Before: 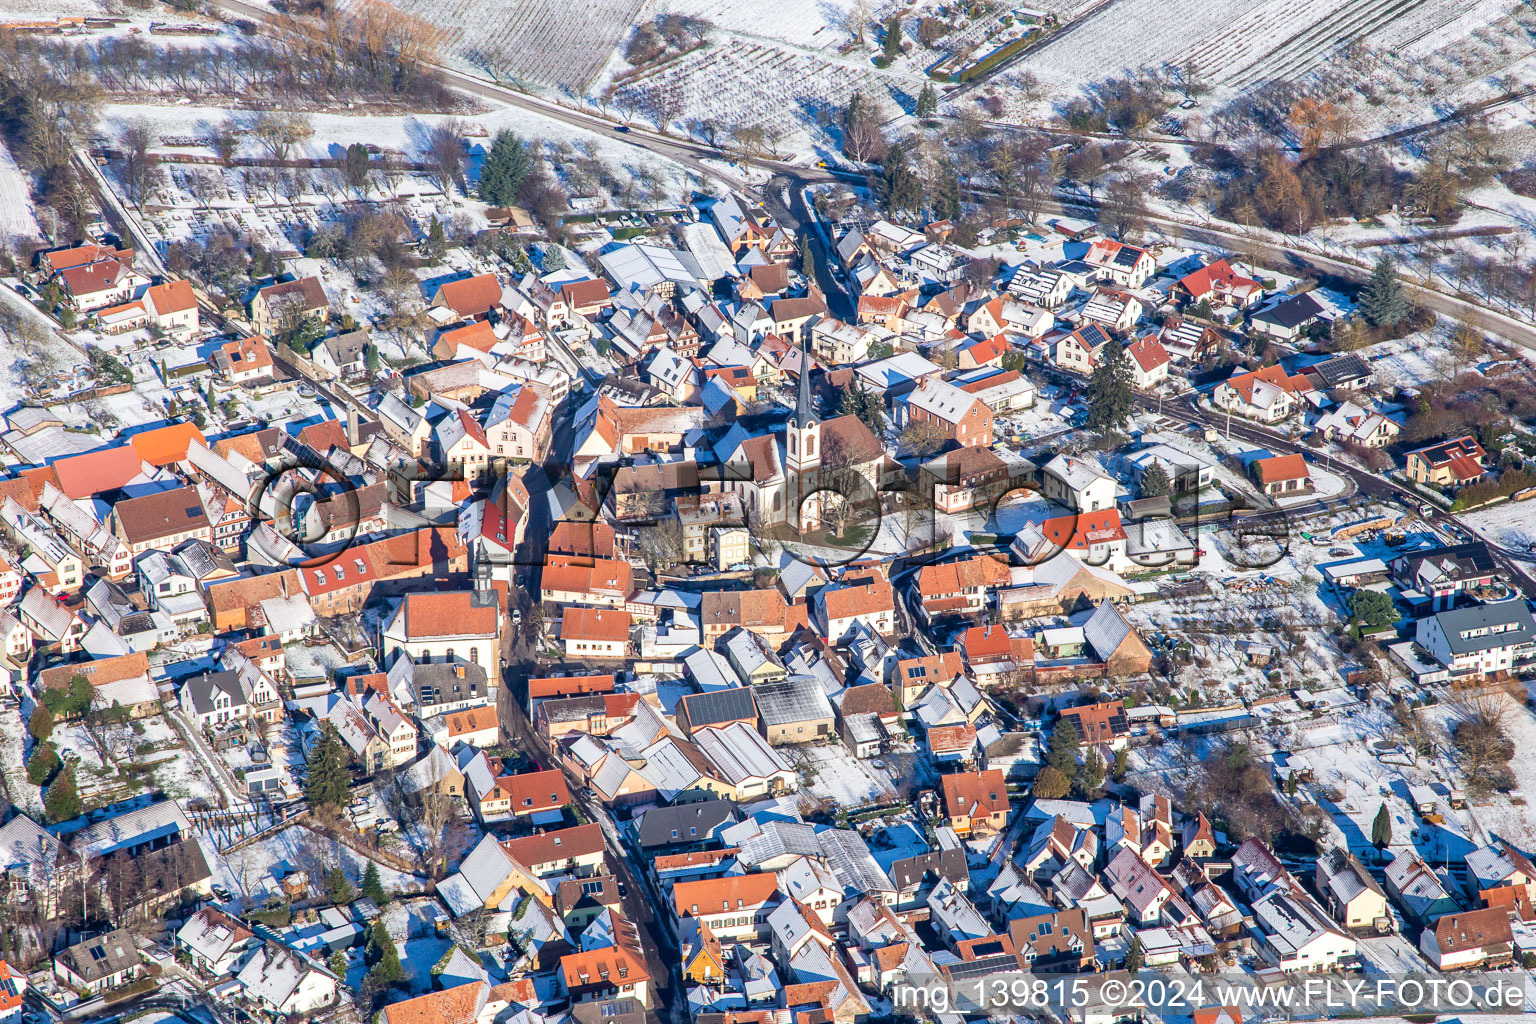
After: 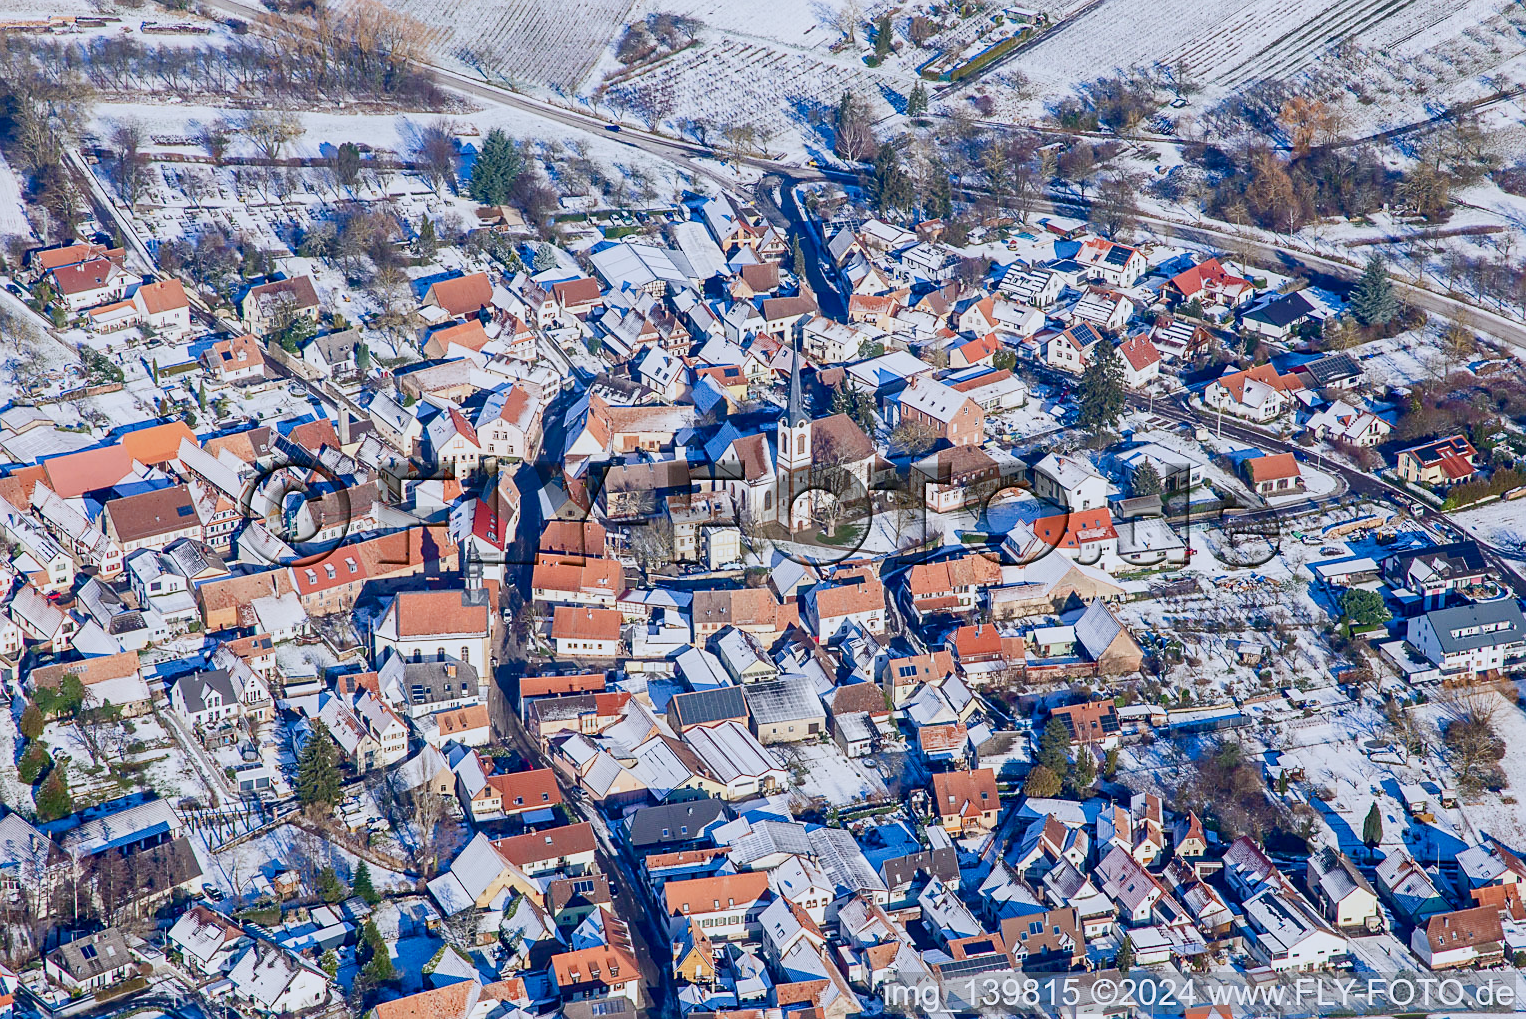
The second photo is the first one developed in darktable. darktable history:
crop and rotate: left 0.614%, top 0.179%, bottom 0.309%
white balance: red 0.954, blue 1.079
color balance rgb: shadows lift › chroma 1%, shadows lift › hue 113°, highlights gain › chroma 0.2%, highlights gain › hue 333°, perceptual saturation grading › global saturation 20%, perceptual saturation grading › highlights -50%, perceptual saturation grading › shadows 25%, contrast -30%
exposure: compensate highlight preservation false
contrast brightness saturation: contrast 0.28
sharpen: radius 1.864, amount 0.398, threshold 1.271
